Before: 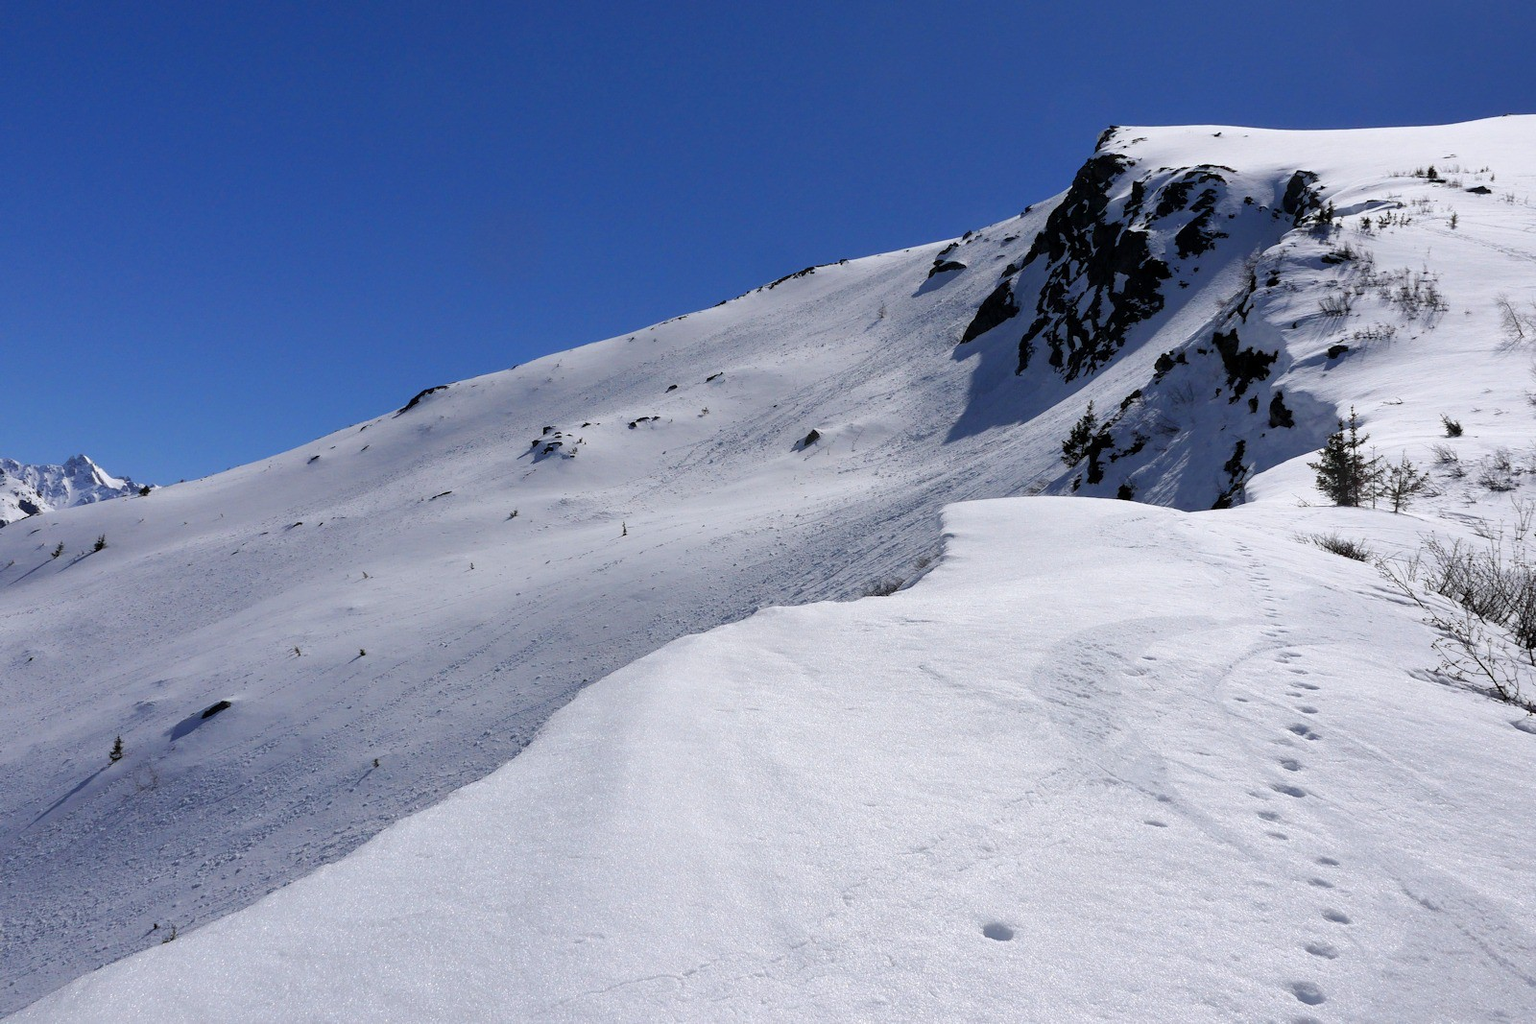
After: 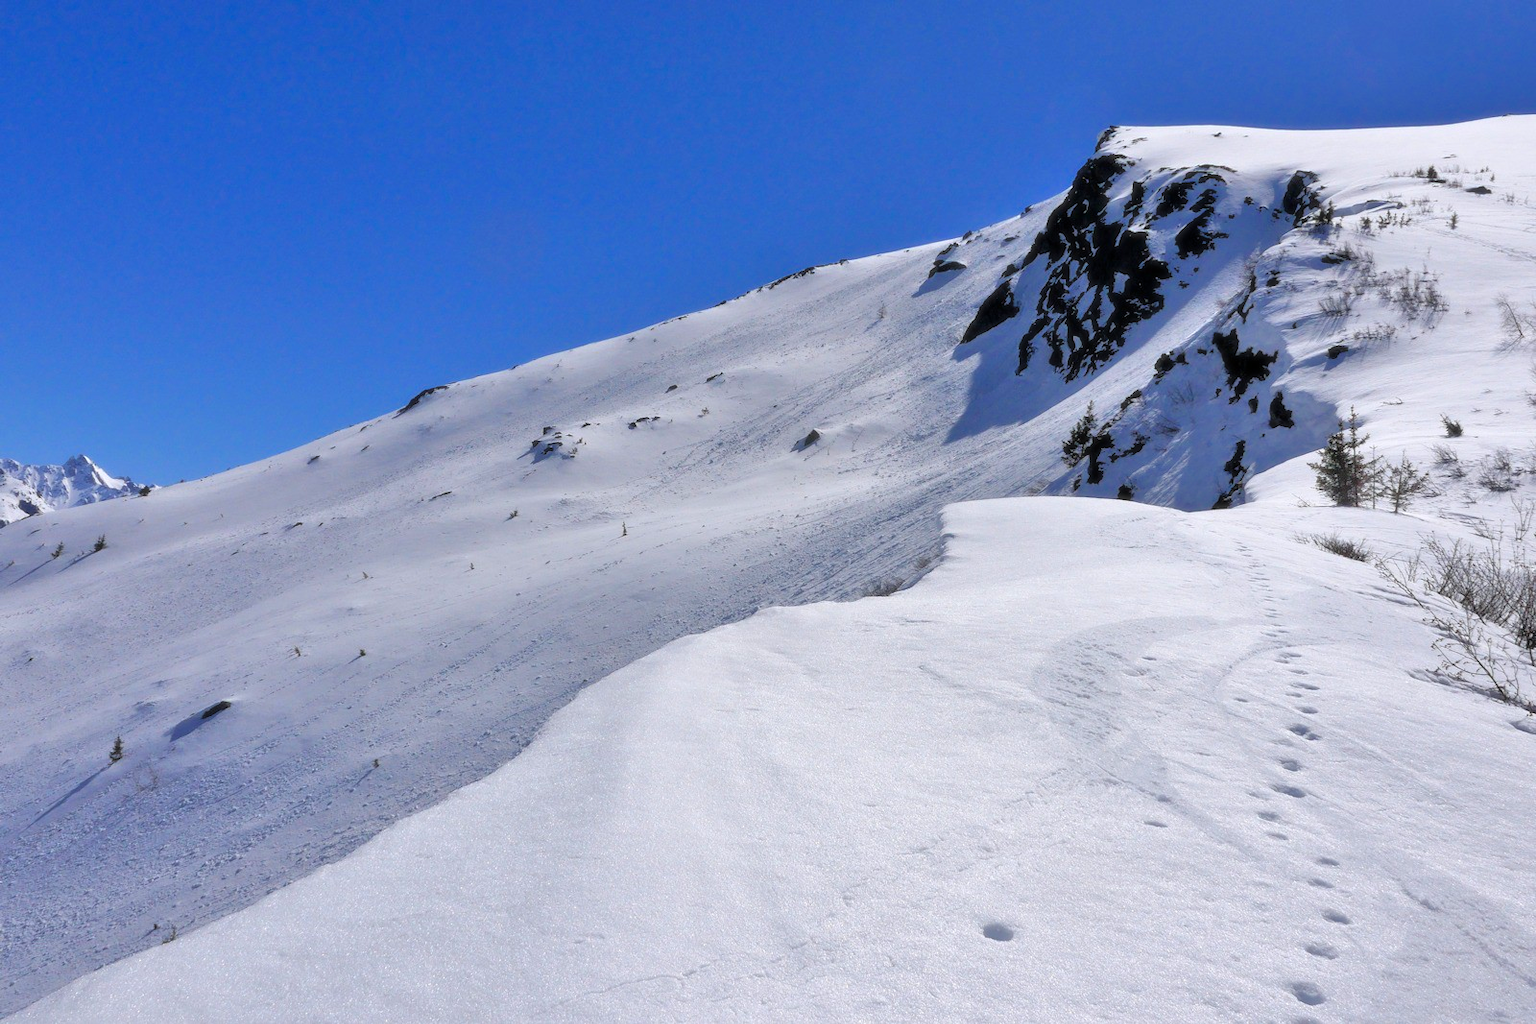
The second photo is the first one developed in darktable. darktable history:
color balance rgb: perceptual saturation grading › global saturation 30%
soften: size 10%, saturation 50%, brightness 0.2 EV, mix 10%
tone equalizer: -7 EV 0.15 EV, -6 EV 0.6 EV, -5 EV 1.15 EV, -4 EV 1.33 EV, -3 EV 1.15 EV, -2 EV 0.6 EV, -1 EV 0.15 EV, mask exposure compensation -0.5 EV
